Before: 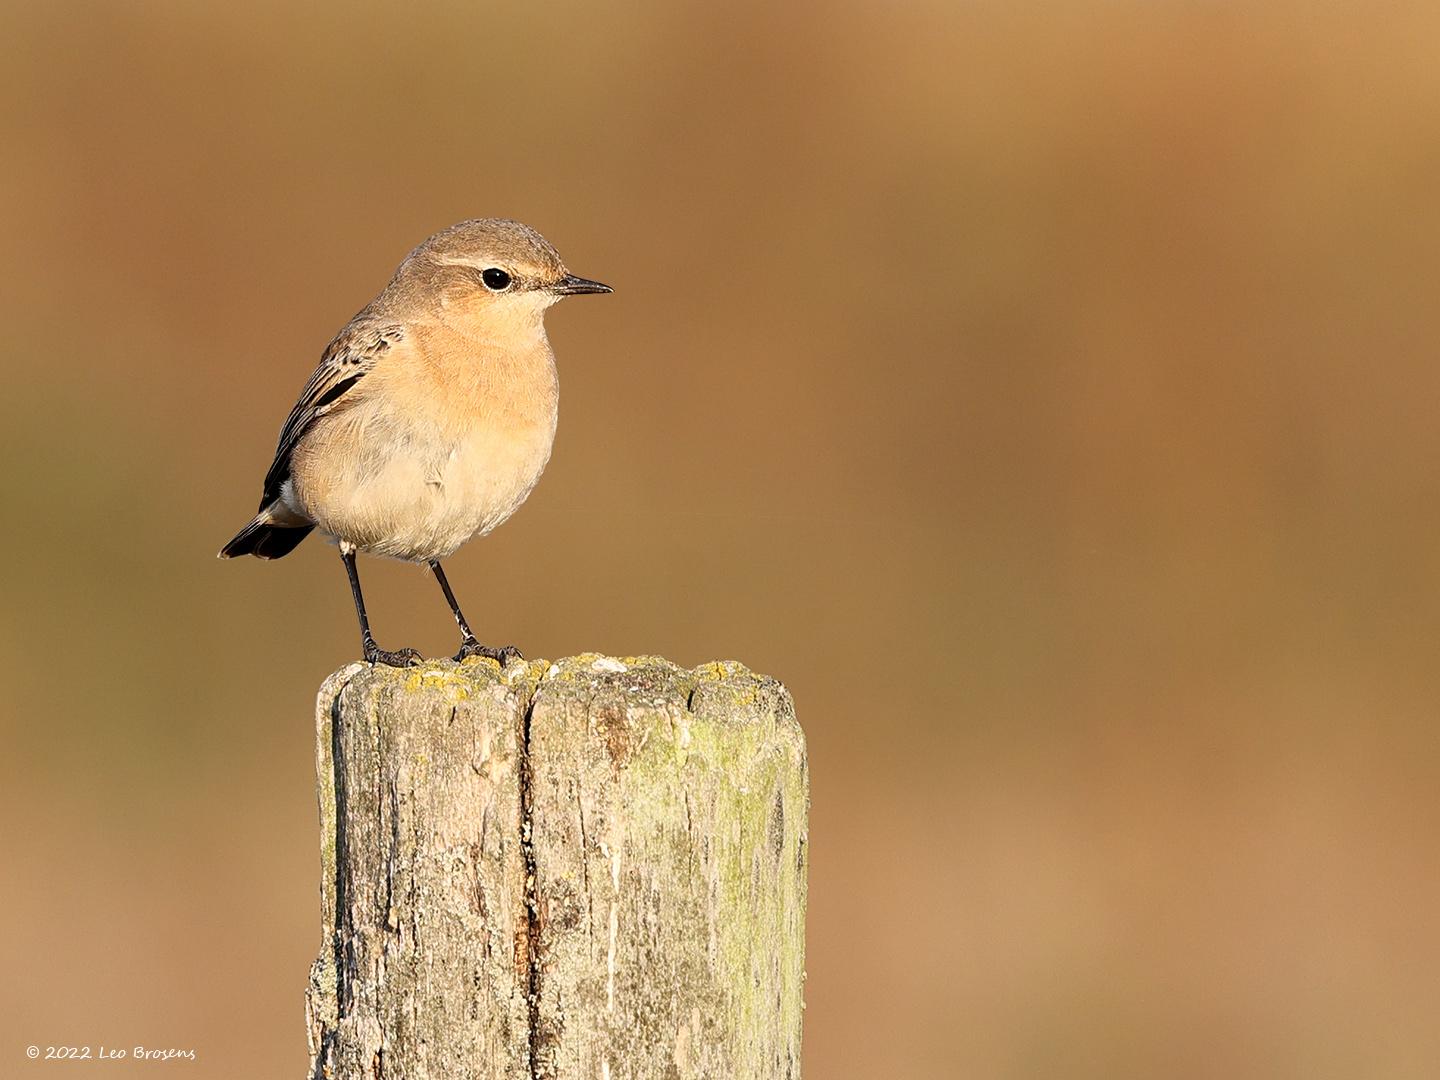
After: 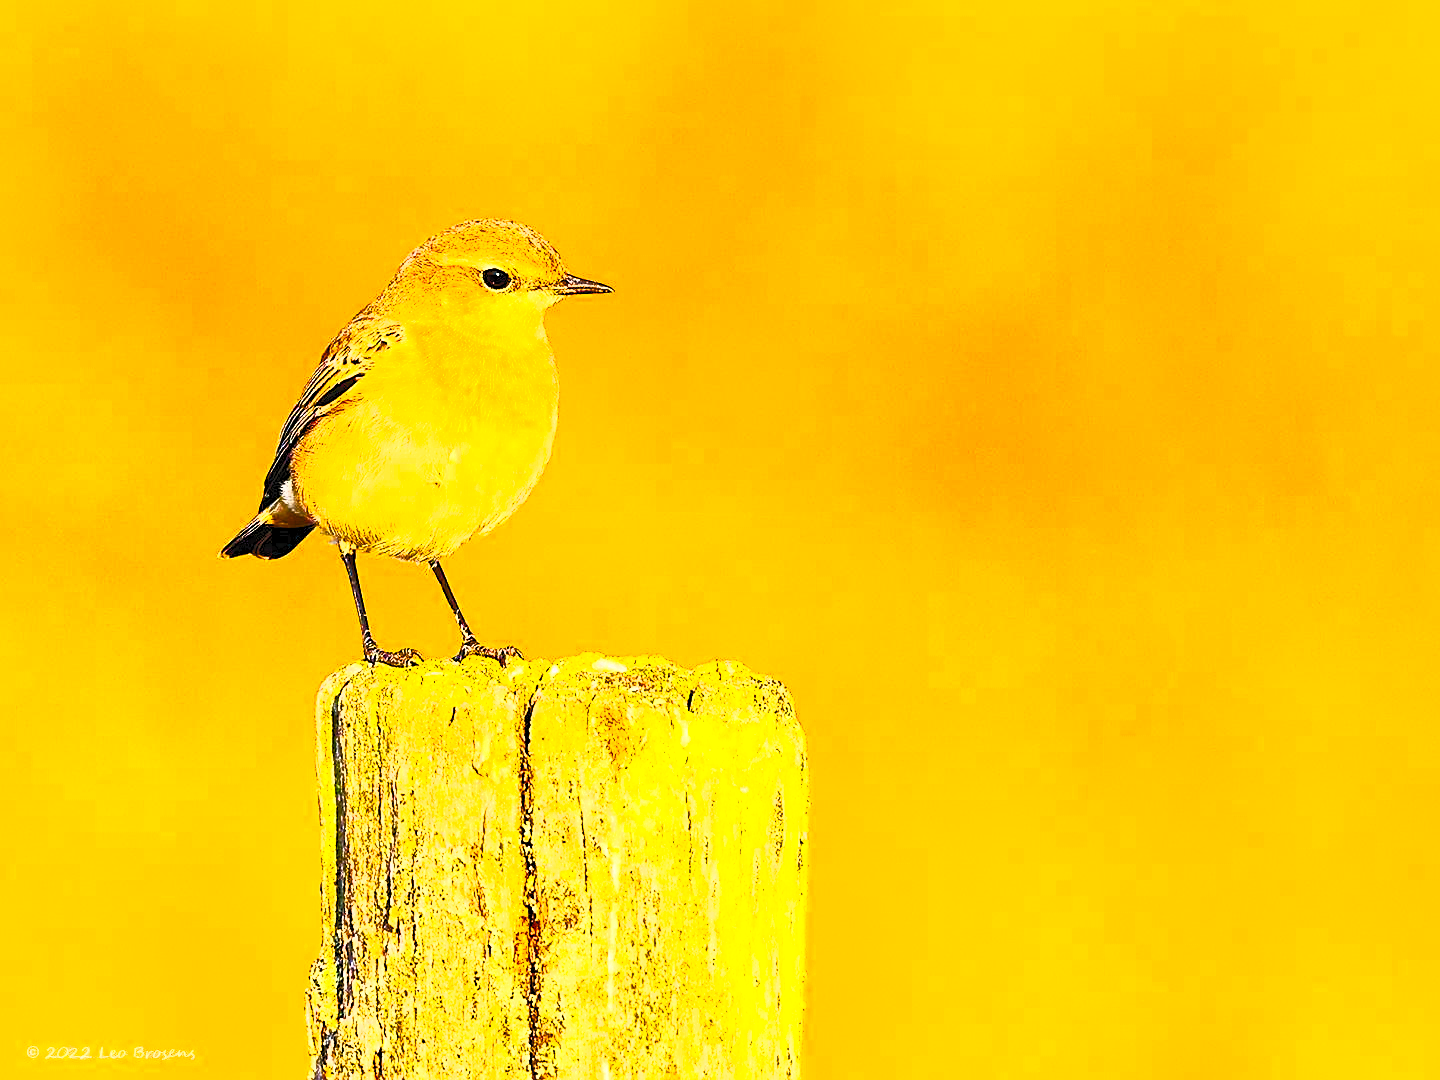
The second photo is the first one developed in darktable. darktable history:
color balance rgb: linear chroma grading › shadows 10%, linear chroma grading › highlights 10%, linear chroma grading › global chroma 15%, linear chroma grading › mid-tones 15%, perceptual saturation grading › global saturation 40%, perceptual saturation grading › highlights -25%, perceptual saturation grading › mid-tones 35%, perceptual saturation grading › shadows 35%, perceptual brilliance grading › global brilliance 11.29%, global vibrance 11.29%
sharpen: amount 0.55
contrast brightness saturation: contrast 1, brightness 1, saturation 1
